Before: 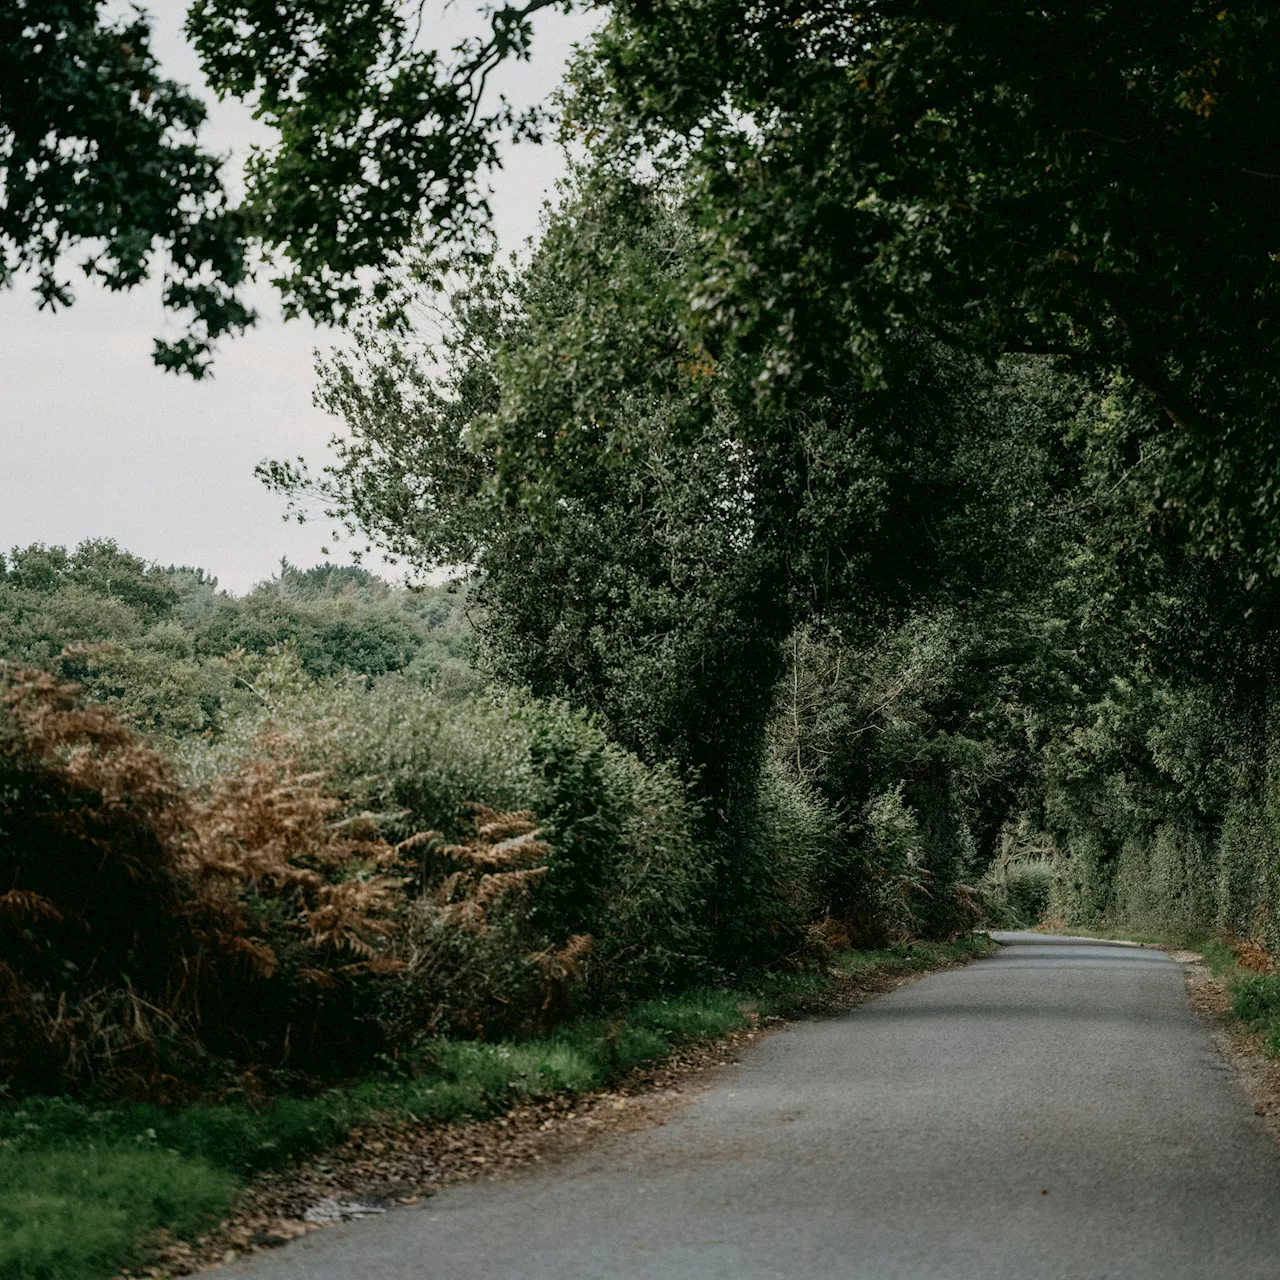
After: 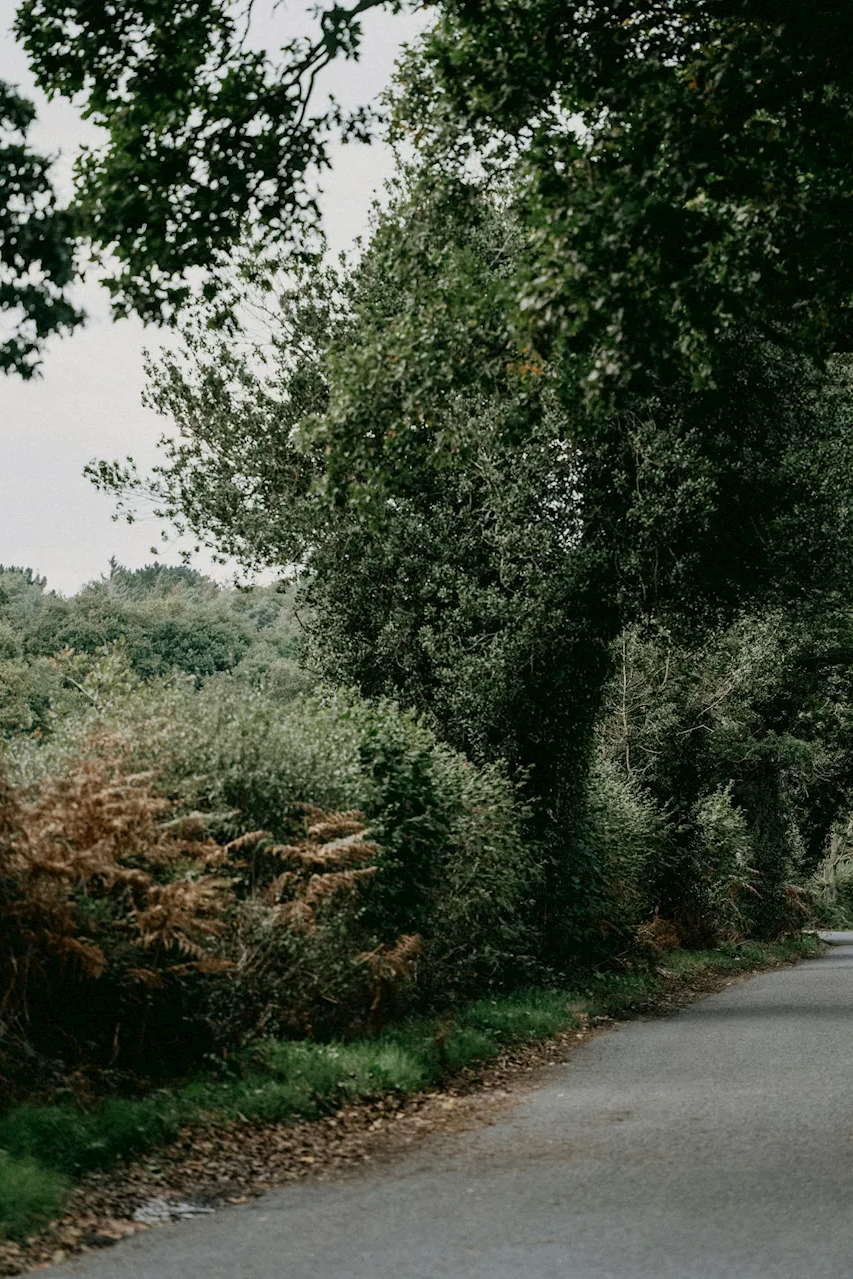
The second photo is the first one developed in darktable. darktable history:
crop and rotate: left 13.411%, right 19.901%
